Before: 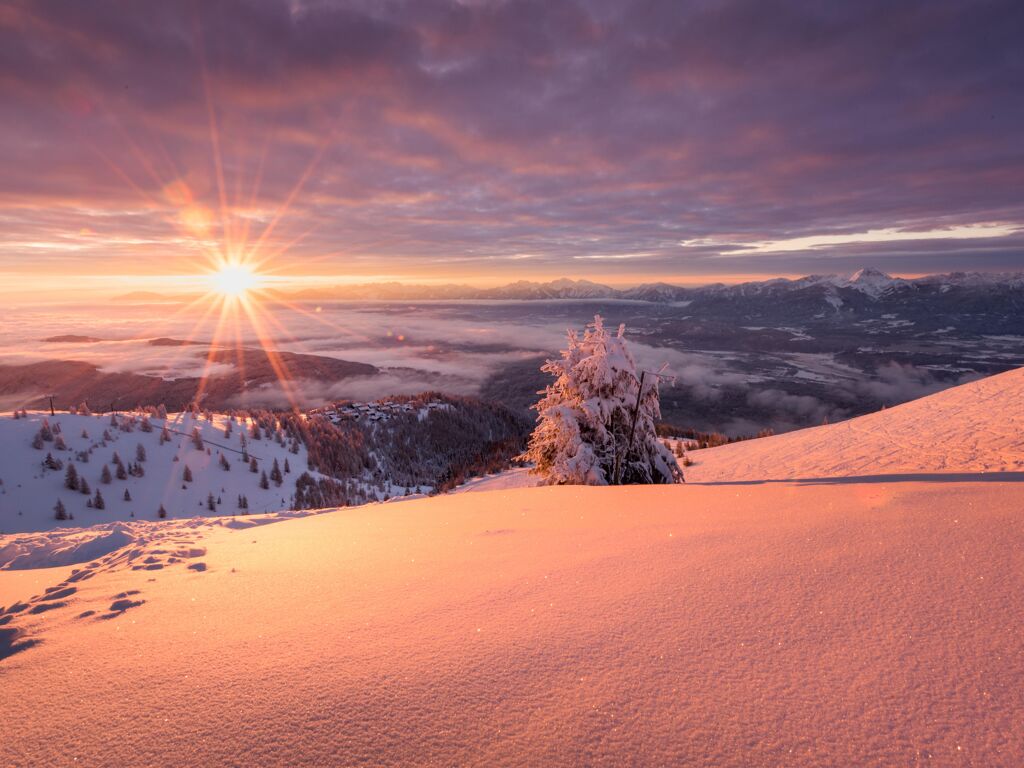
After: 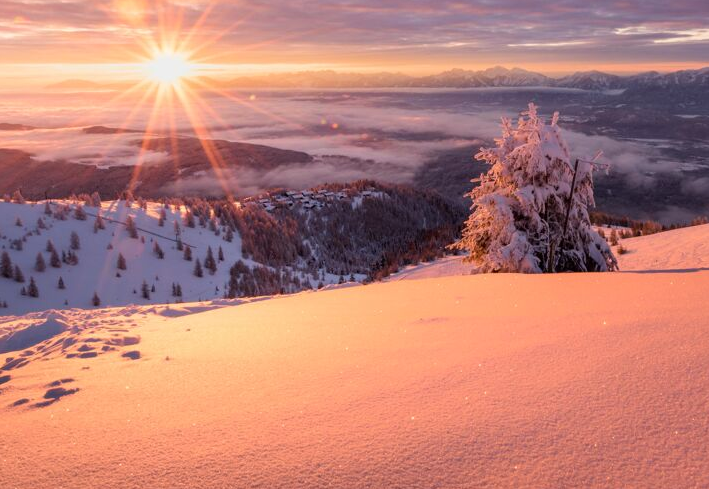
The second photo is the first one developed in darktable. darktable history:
crop: left 6.488%, top 27.668%, right 24.183%, bottom 8.656%
velvia: strength 9.25%
